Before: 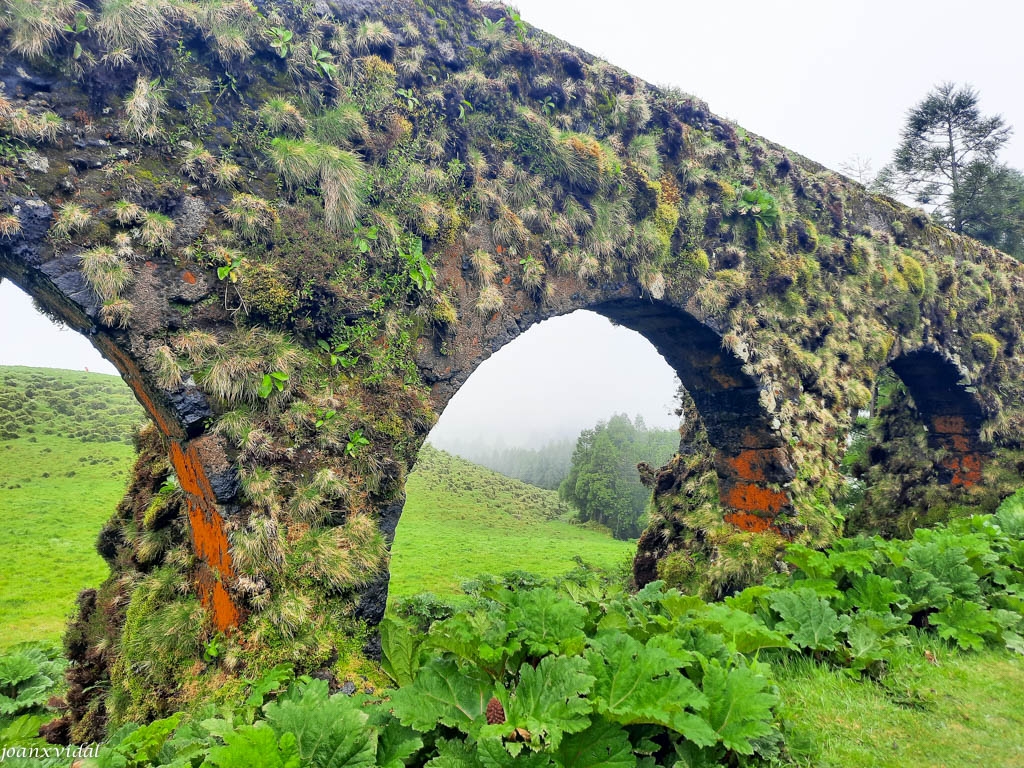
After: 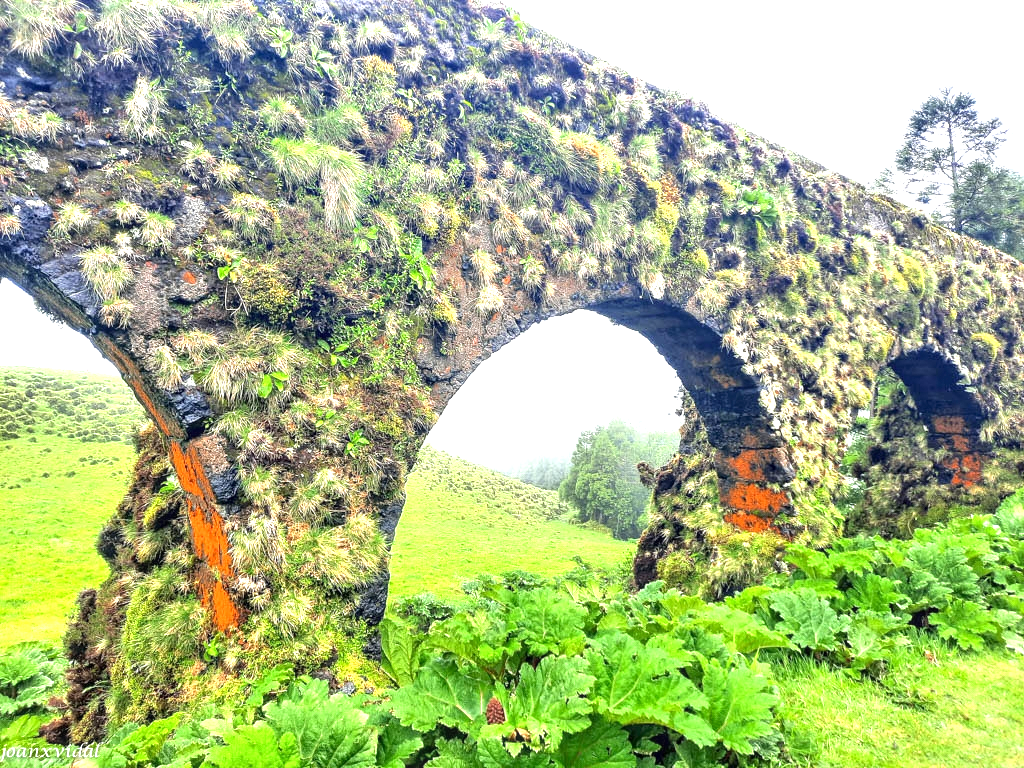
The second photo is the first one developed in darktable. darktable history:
tone equalizer: on, module defaults
local contrast: on, module defaults
exposure: black level correction 0, exposure 1.198 EV, compensate exposure bias true, compensate highlight preservation false
